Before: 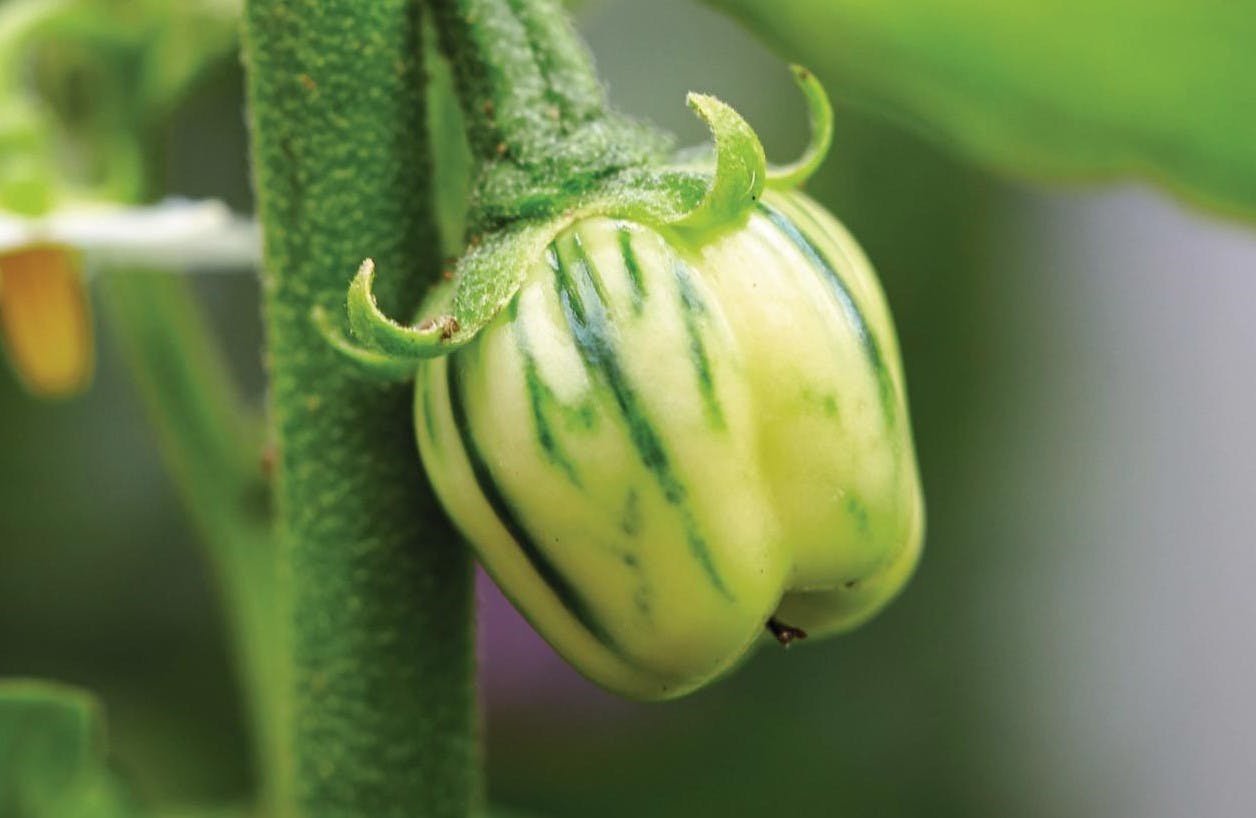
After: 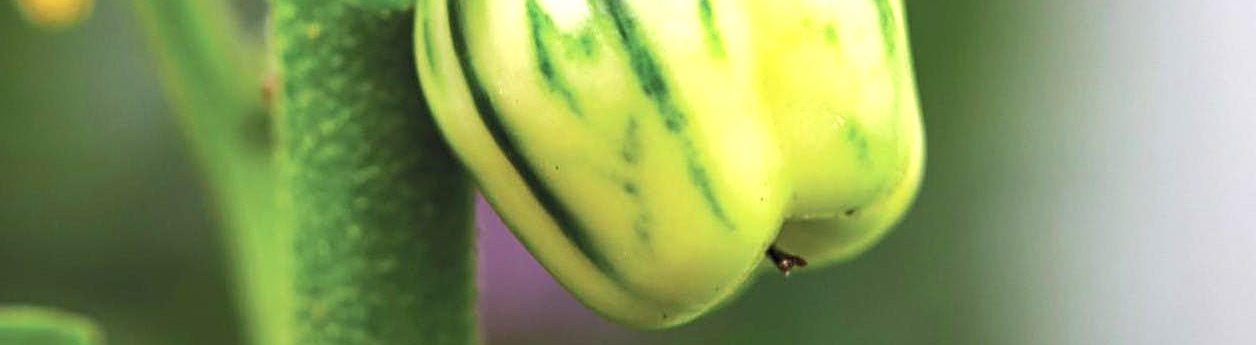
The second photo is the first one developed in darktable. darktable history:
exposure: black level correction 0, exposure 0.951 EV, compensate highlight preservation false
sharpen: on, module defaults
crop: top 45.561%, bottom 12.253%
